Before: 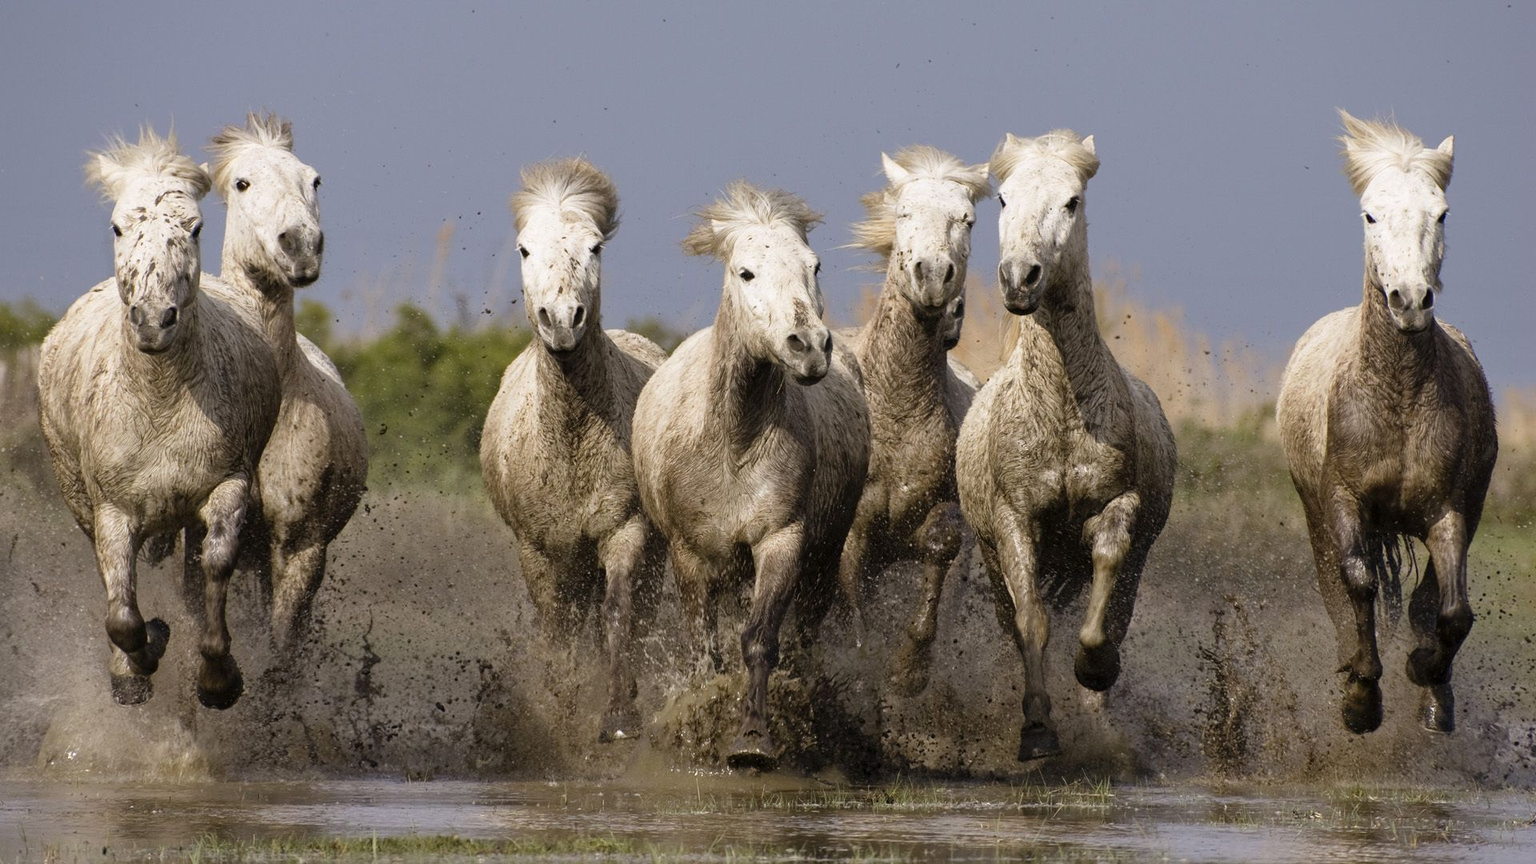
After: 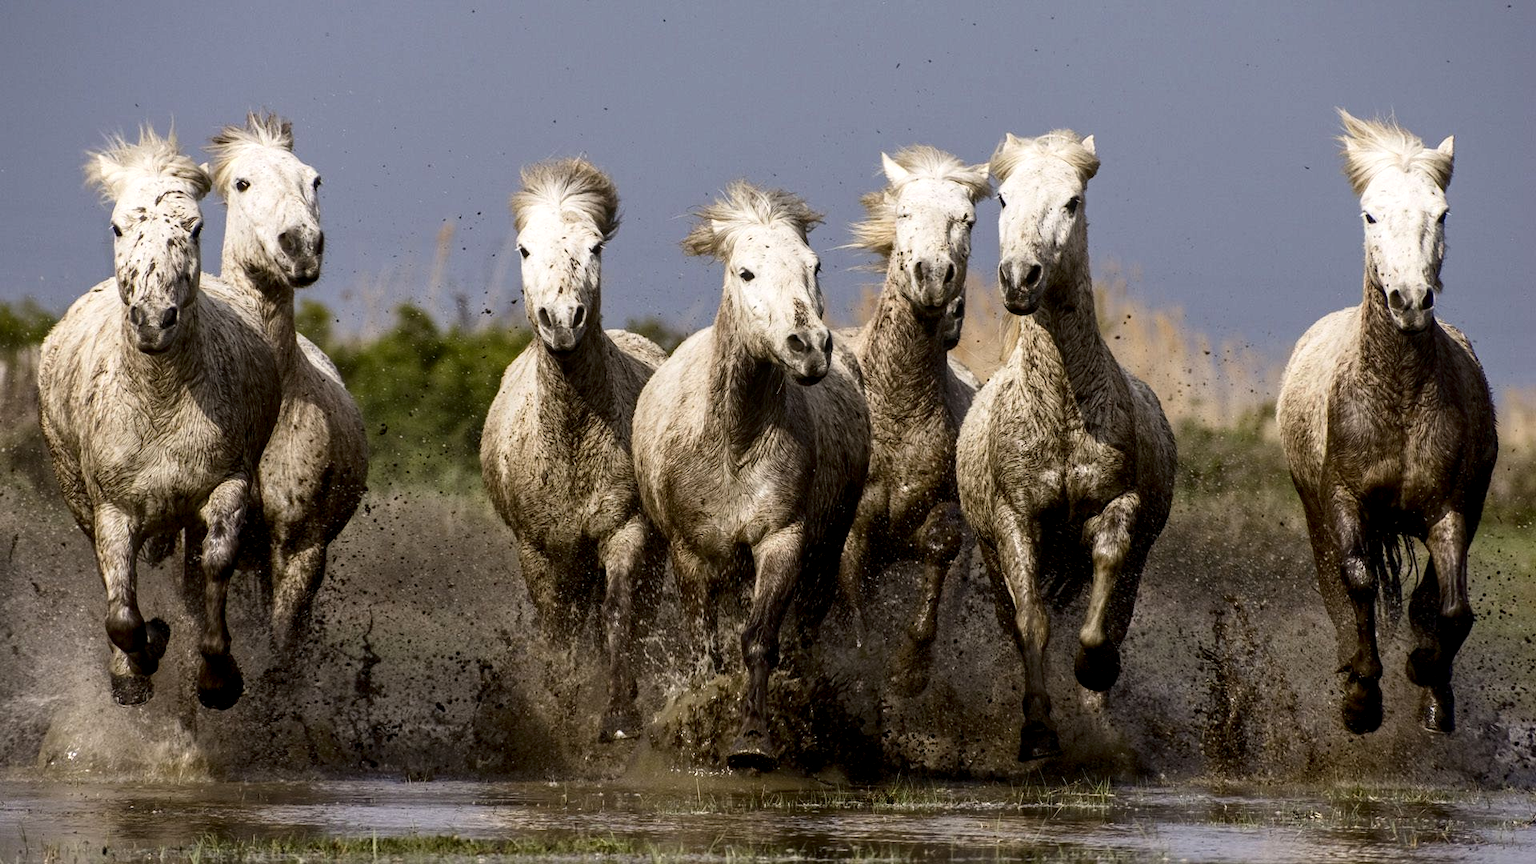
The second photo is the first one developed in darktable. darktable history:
contrast brightness saturation: contrast 0.201, brightness -0.11, saturation 0.097
local contrast: on, module defaults
